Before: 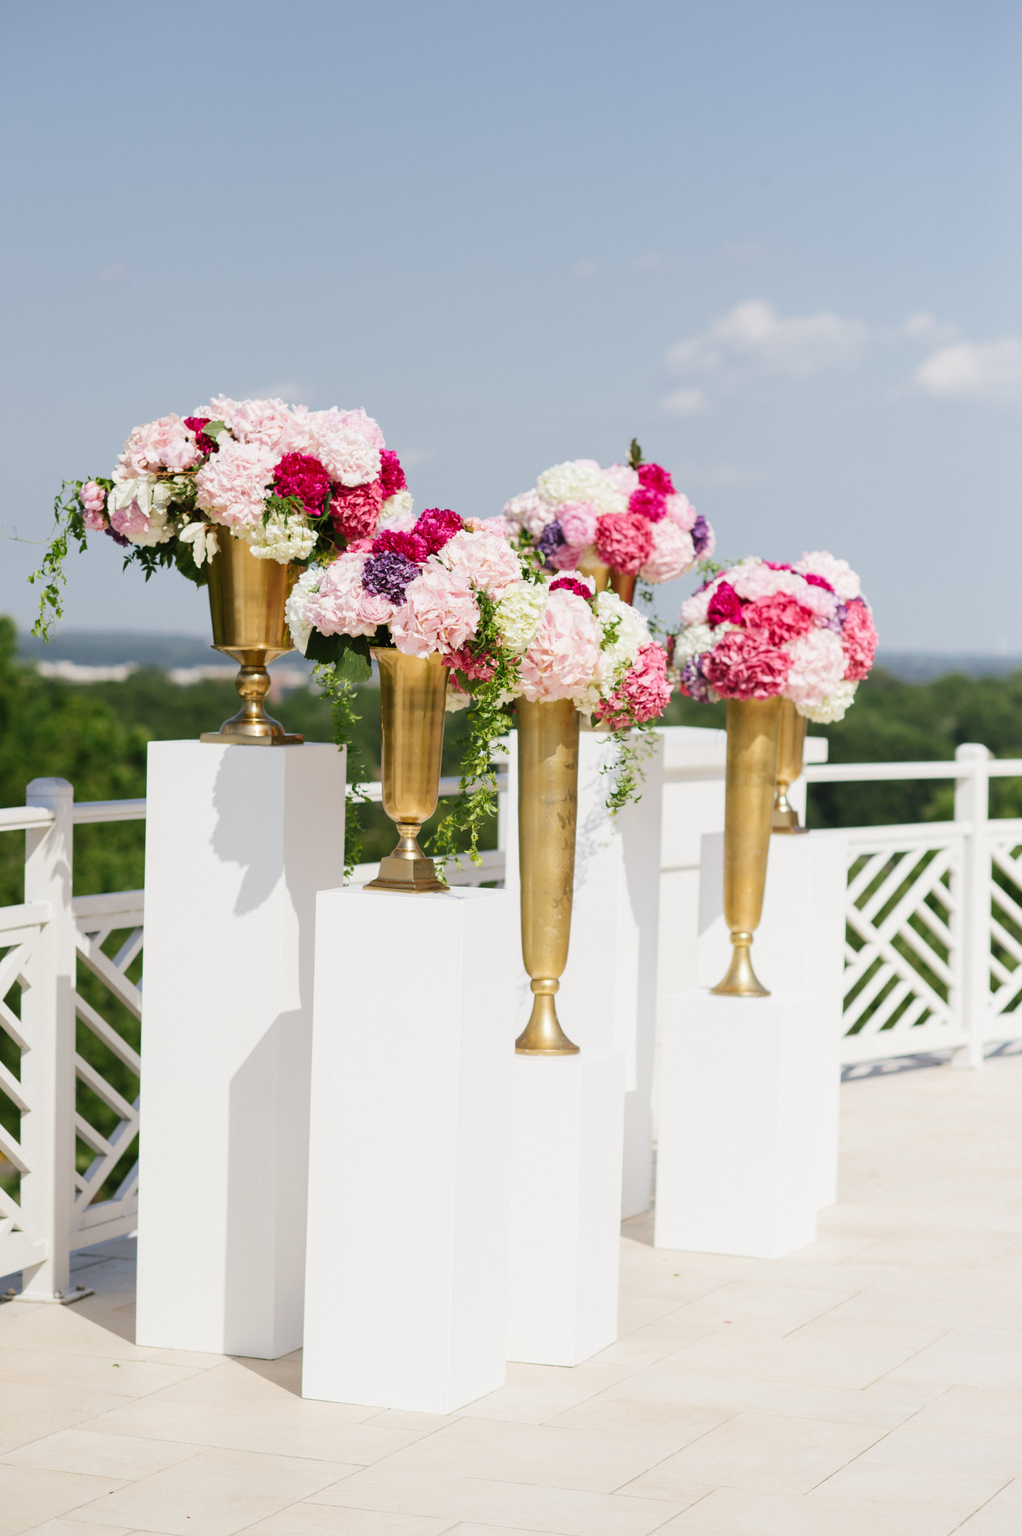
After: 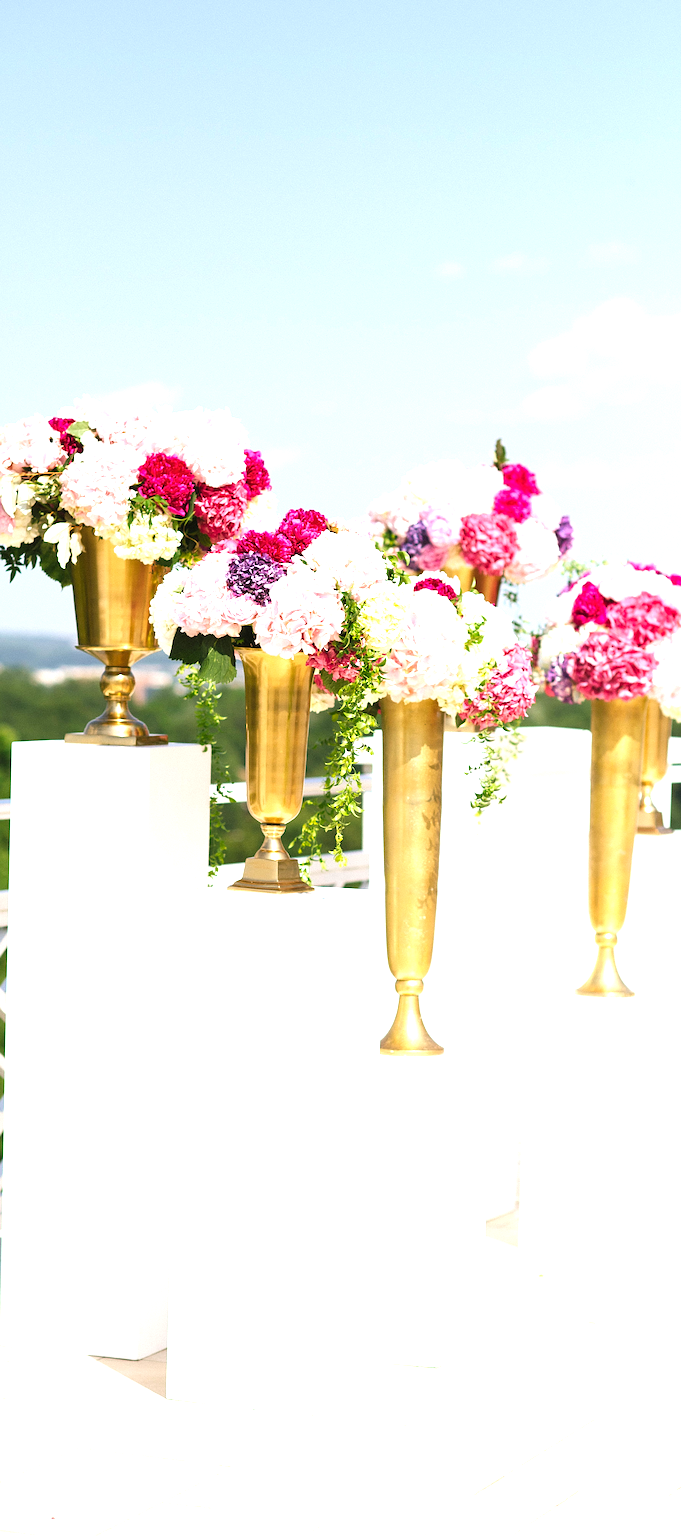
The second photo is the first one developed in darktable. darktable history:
exposure: black level correction 0, exposure 1.095 EV, compensate highlight preservation false
crop and rotate: left 13.325%, right 20.06%
color balance rgb: perceptual saturation grading › global saturation -4.299%, global vibrance 30.287%
sharpen: on, module defaults
